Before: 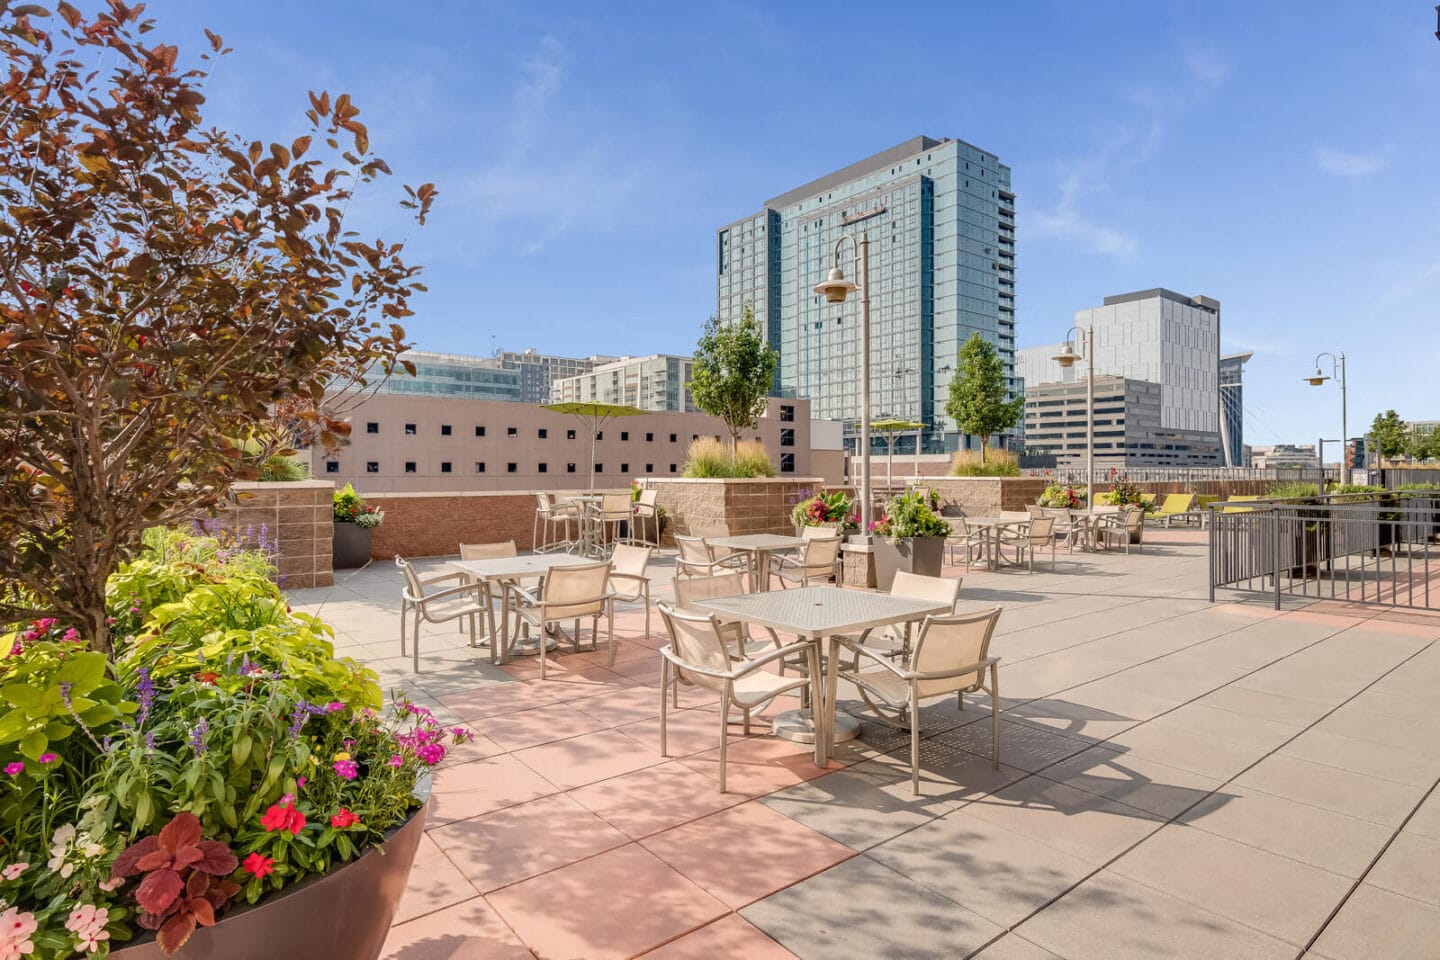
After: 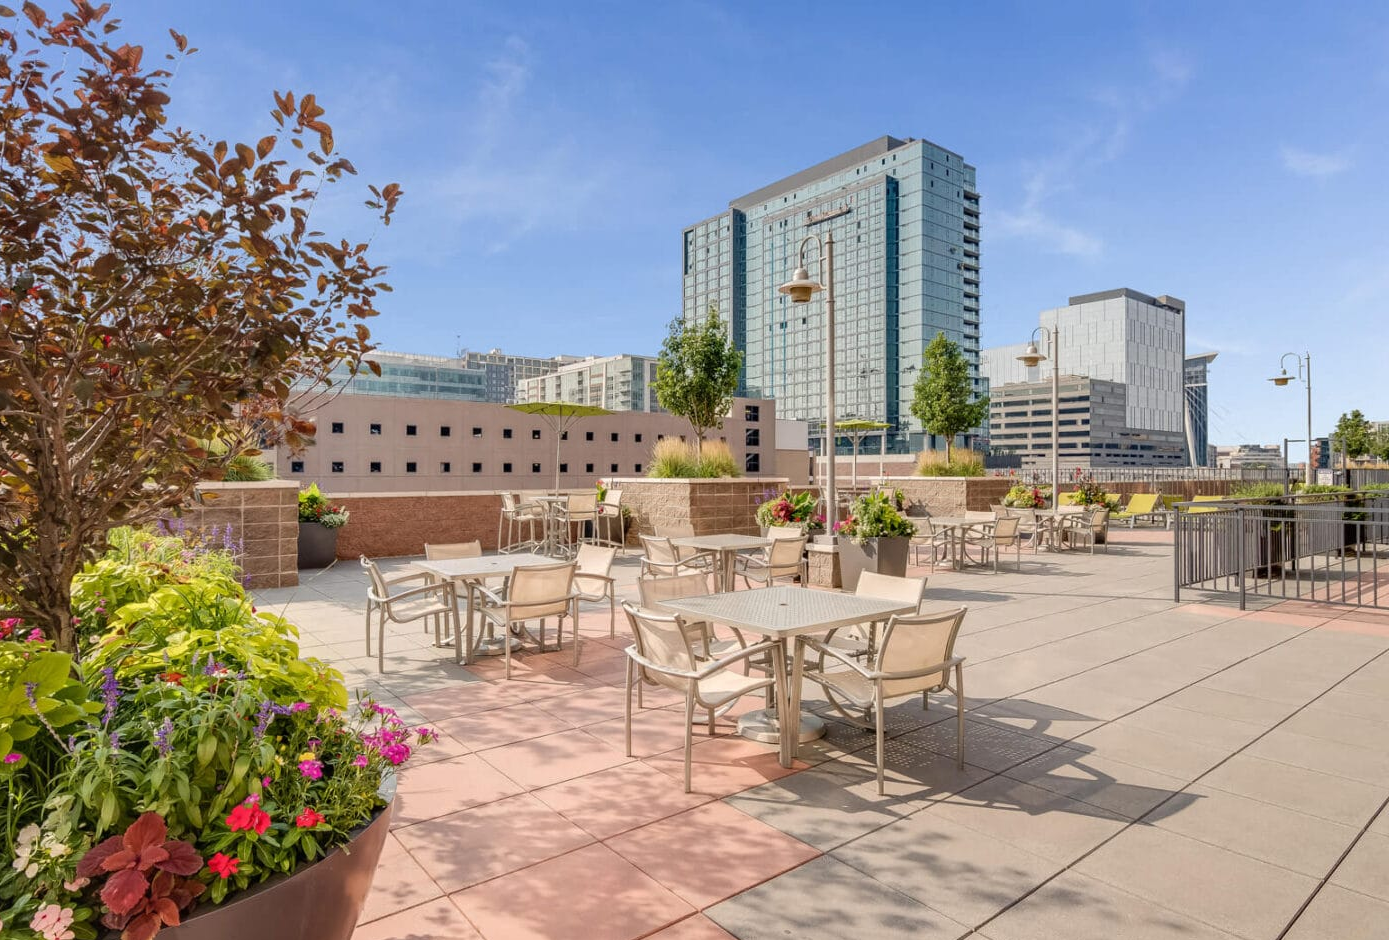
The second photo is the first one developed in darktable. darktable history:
crop and rotate: left 2.492%, right 1.023%, bottom 1.993%
